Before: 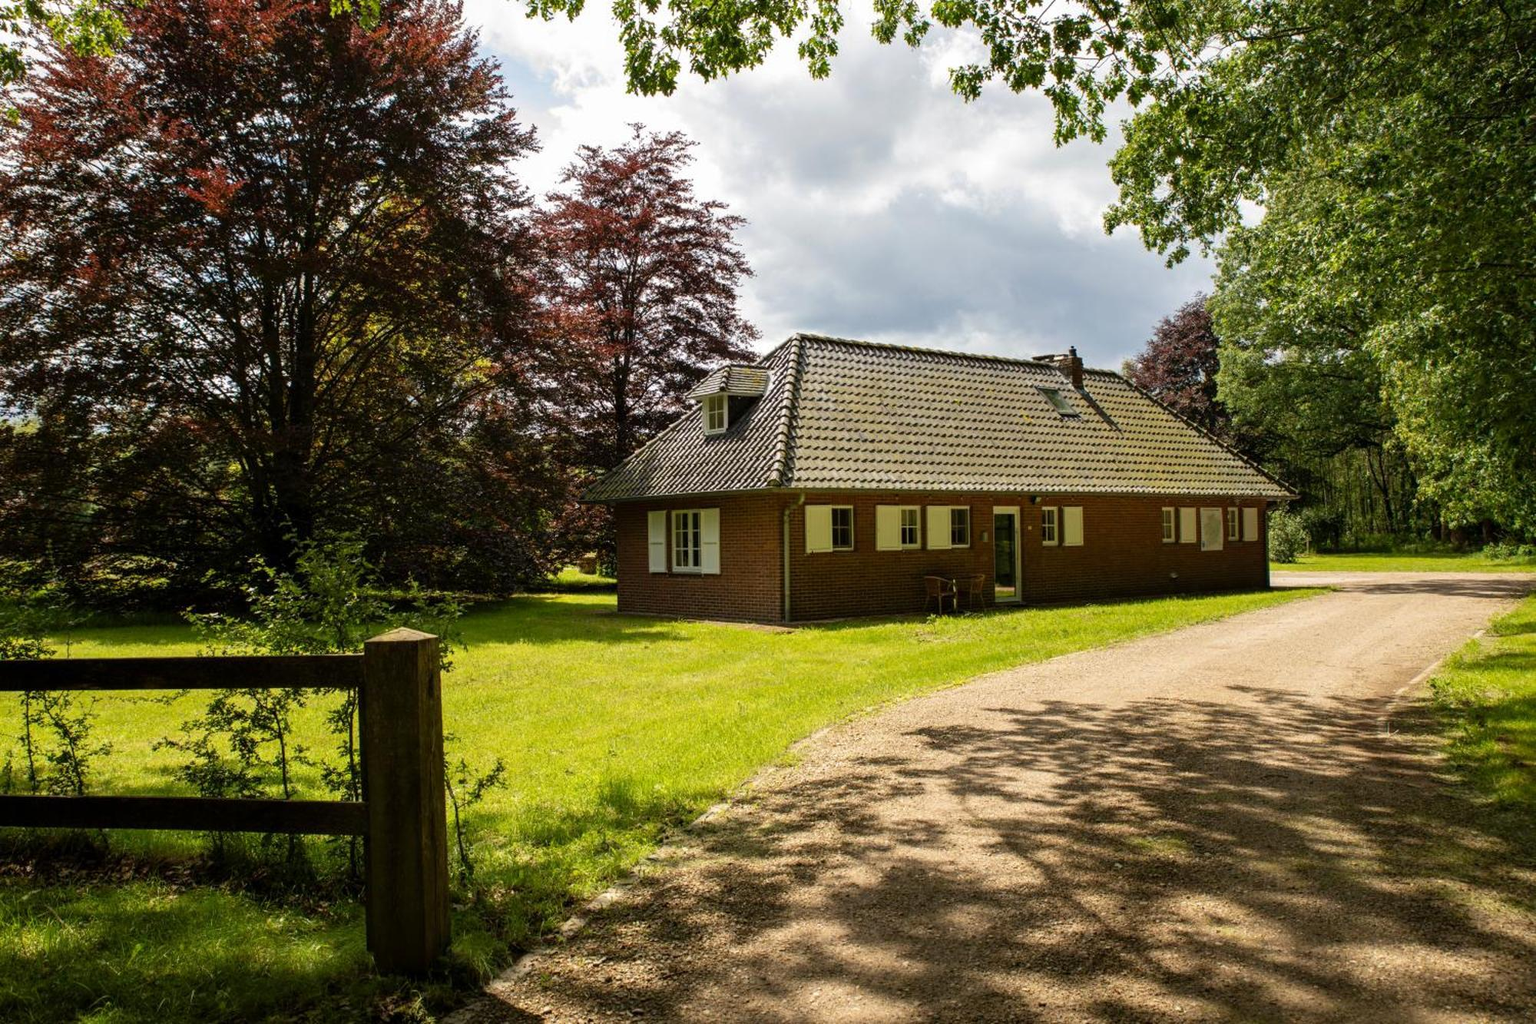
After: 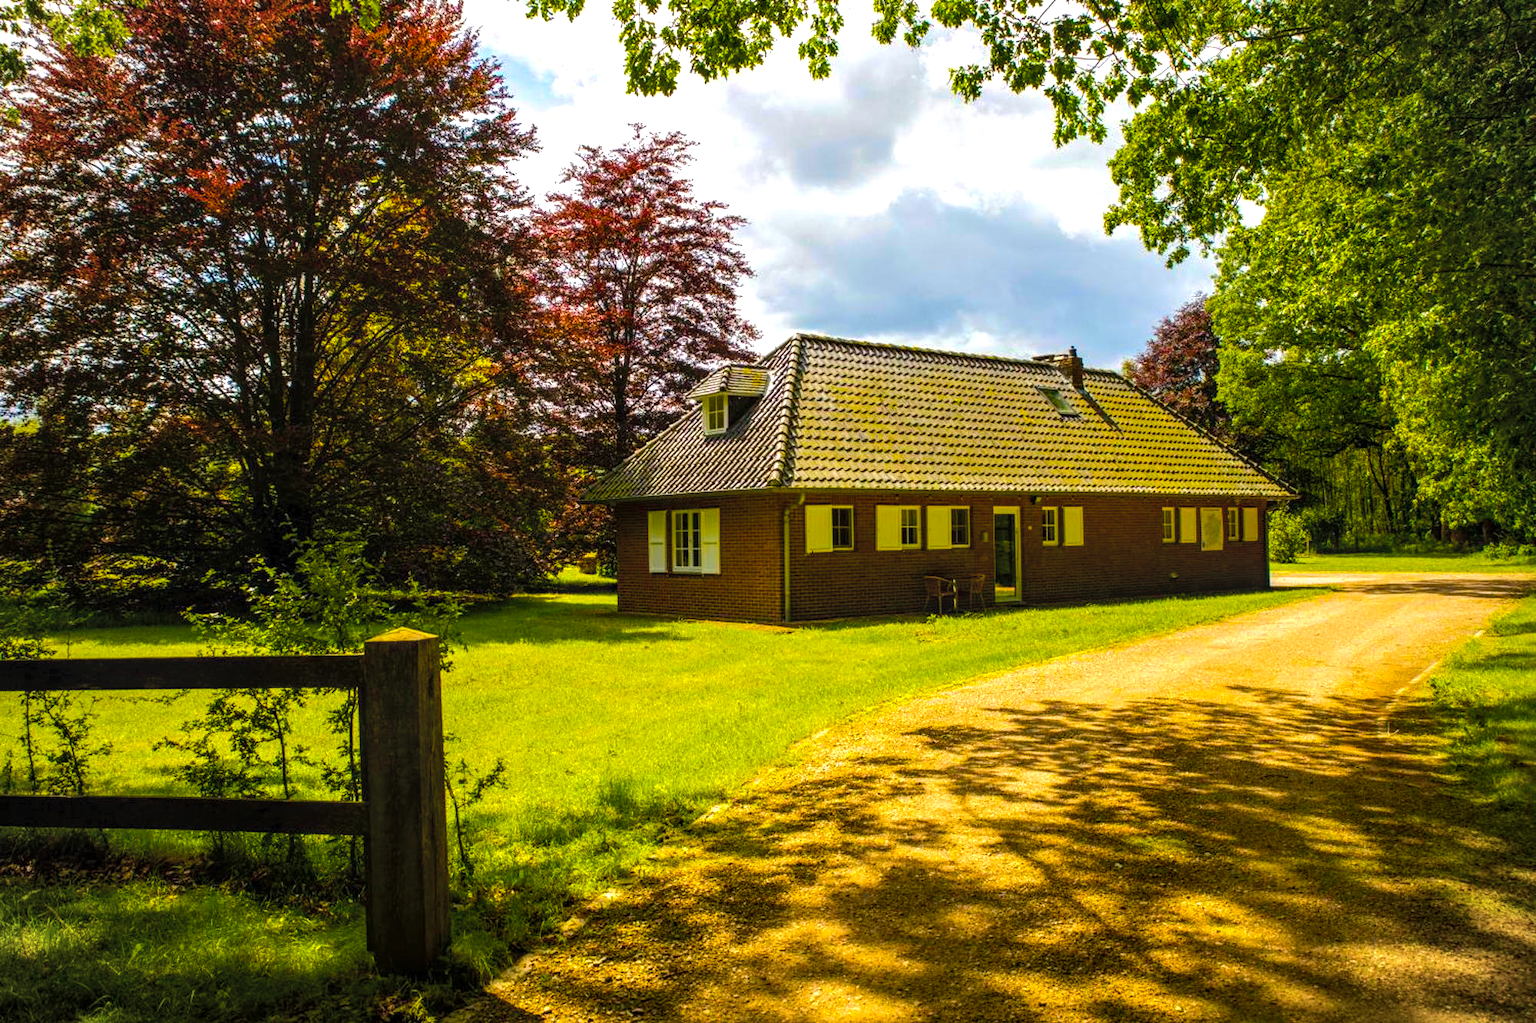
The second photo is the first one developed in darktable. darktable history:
color balance rgb: perceptual saturation grading › global saturation 99.913%, perceptual brilliance grading › highlights 11.379%, global vibrance 30.031%
tone curve: curves: ch0 [(0, 0) (0.003, 0.018) (0.011, 0.024) (0.025, 0.038) (0.044, 0.067) (0.069, 0.098) (0.1, 0.13) (0.136, 0.165) (0.177, 0.205) (0.224, 0.249) (0.277, 0.304) (0.335, 0.365) (0.399, 0.432) (0.468, 0.505) (0.543, 0.579) (0.623, 0.652) (0.709, 0.725) (0.801, 0.802) (0.898, 0.876) (1, 1)], color space Lab, independent channels, preserve colors none
local contrast: on, module defaults
vignetting: fall-off radius 95.09%
